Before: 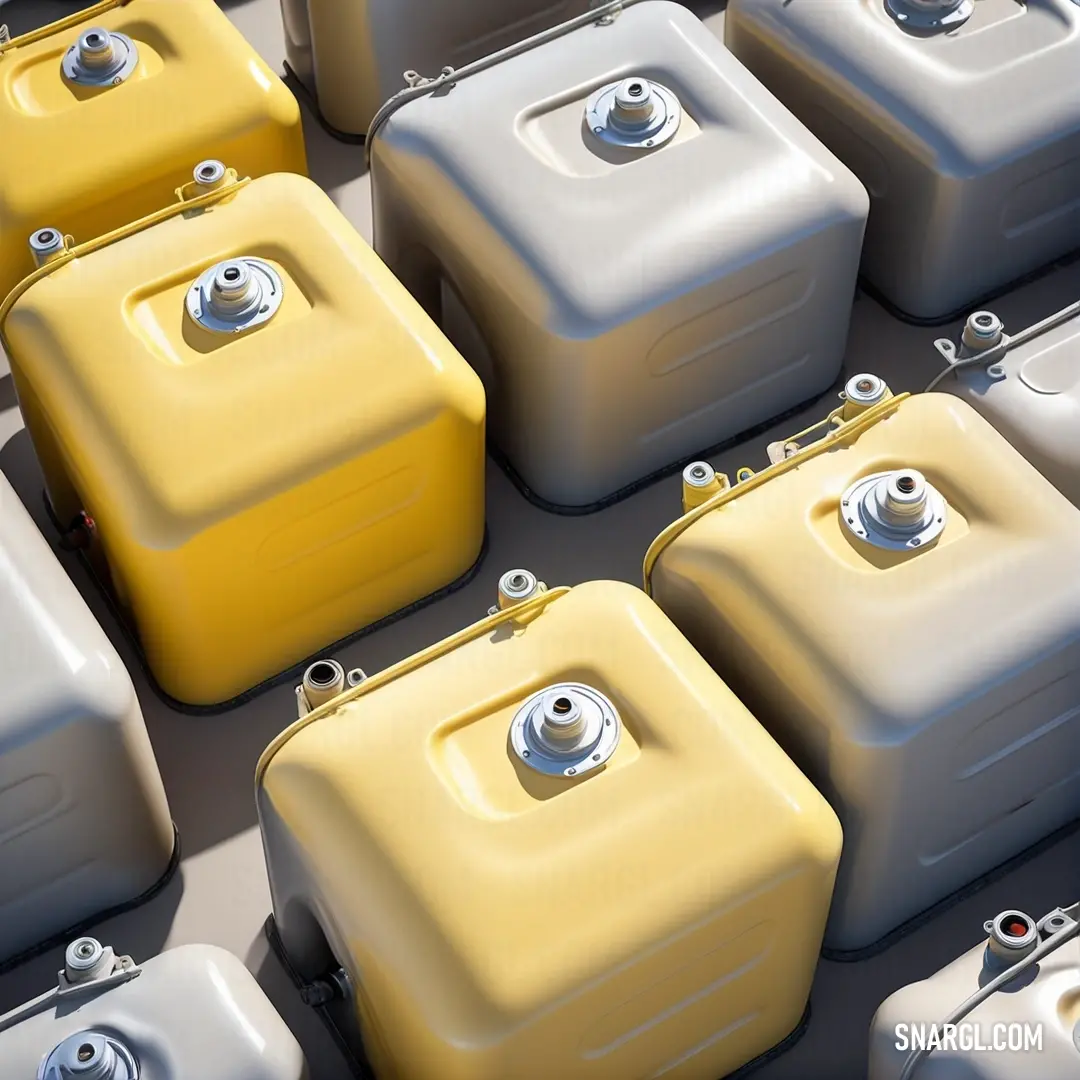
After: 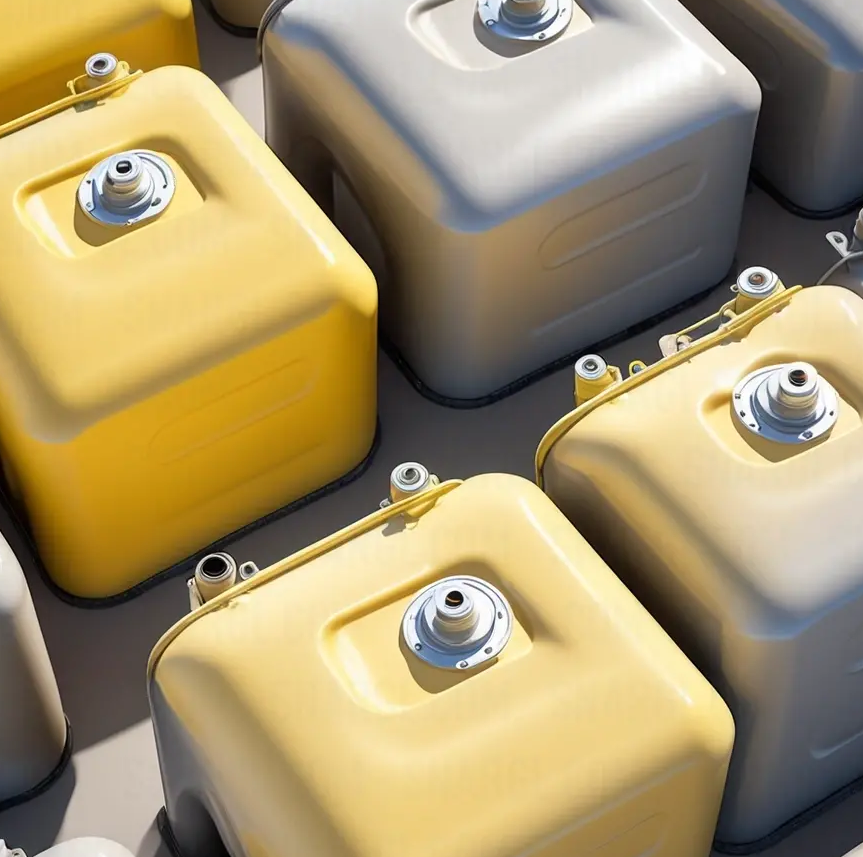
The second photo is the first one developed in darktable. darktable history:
crop and rotate: left 10.026%, top 9.994%, right 10.06%, bottom 10.564%
